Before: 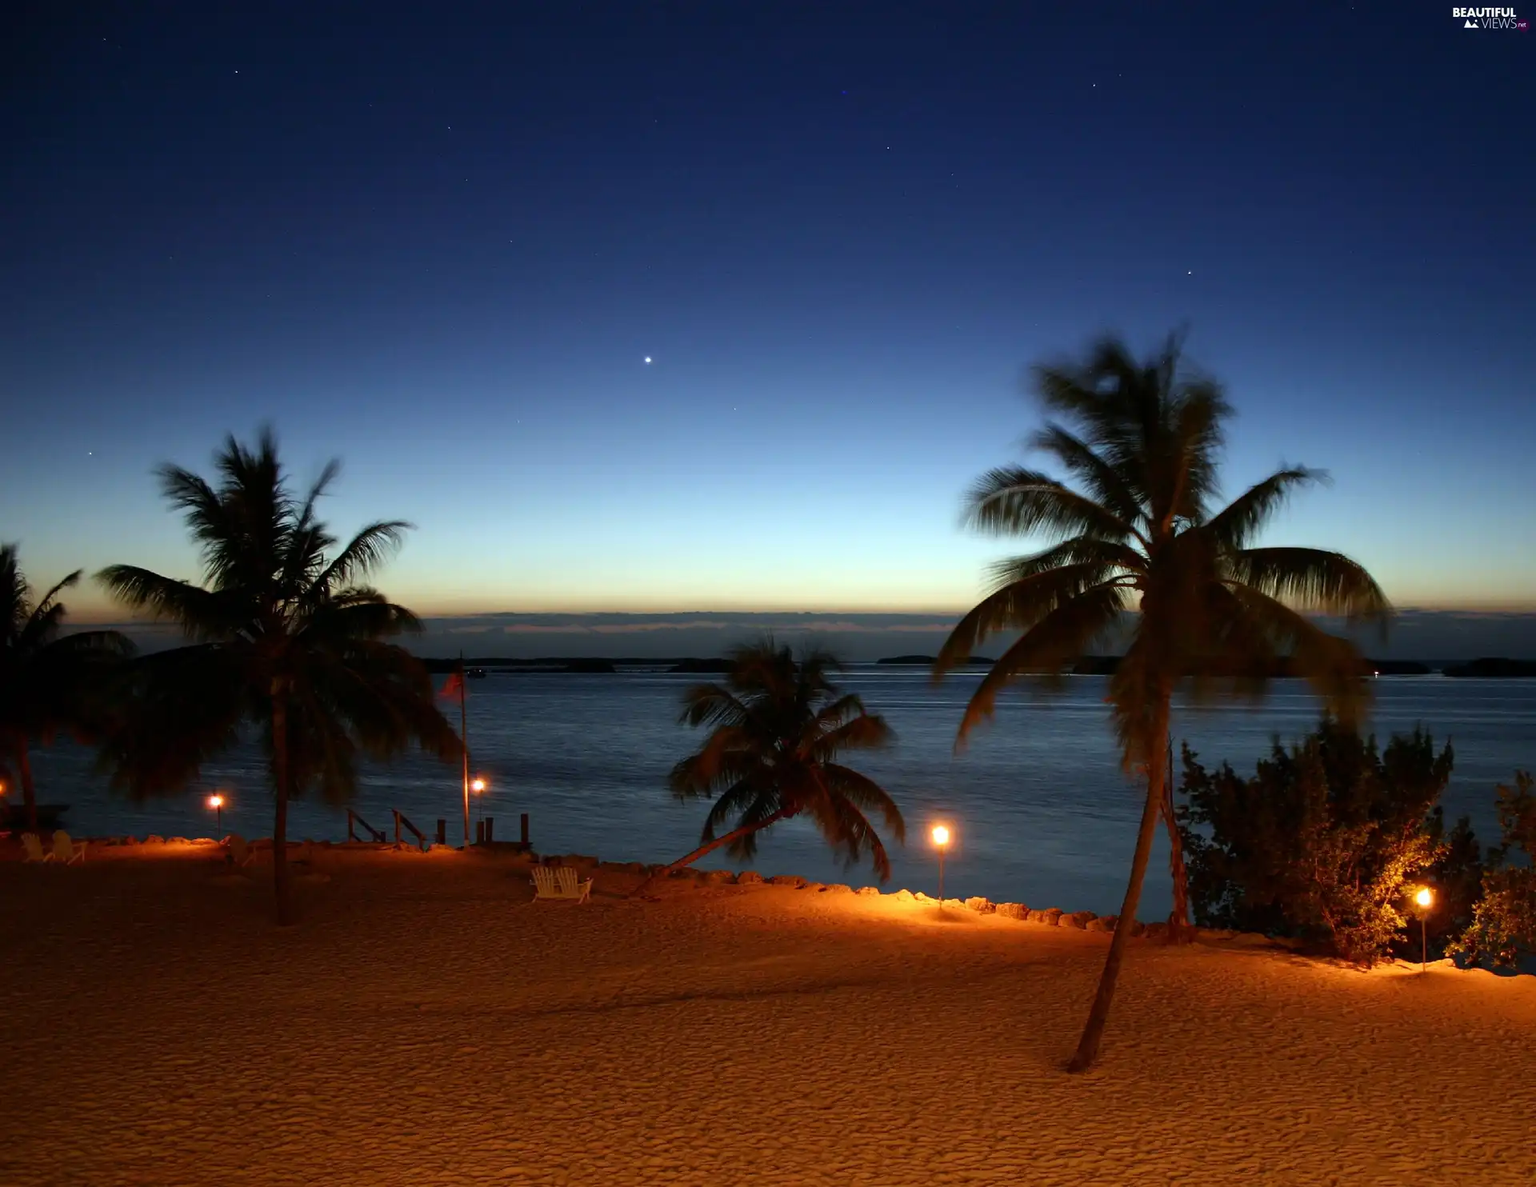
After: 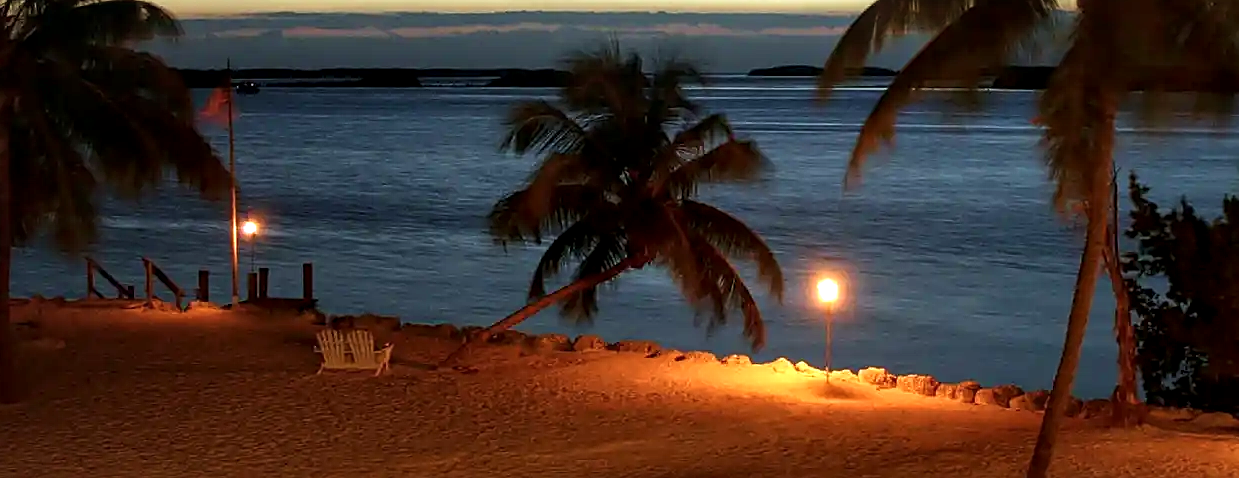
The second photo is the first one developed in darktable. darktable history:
exposure: exposure 0.378 EV, compensate highlight preservation false
crop: left 18.129%, top 50.866%, right 17.326%, bottom 16.869%
local contrast: detail 130%
sharpen: on, module defaults
contrast brightness saturation: saturation -0.053
velvia: on, module defaults
